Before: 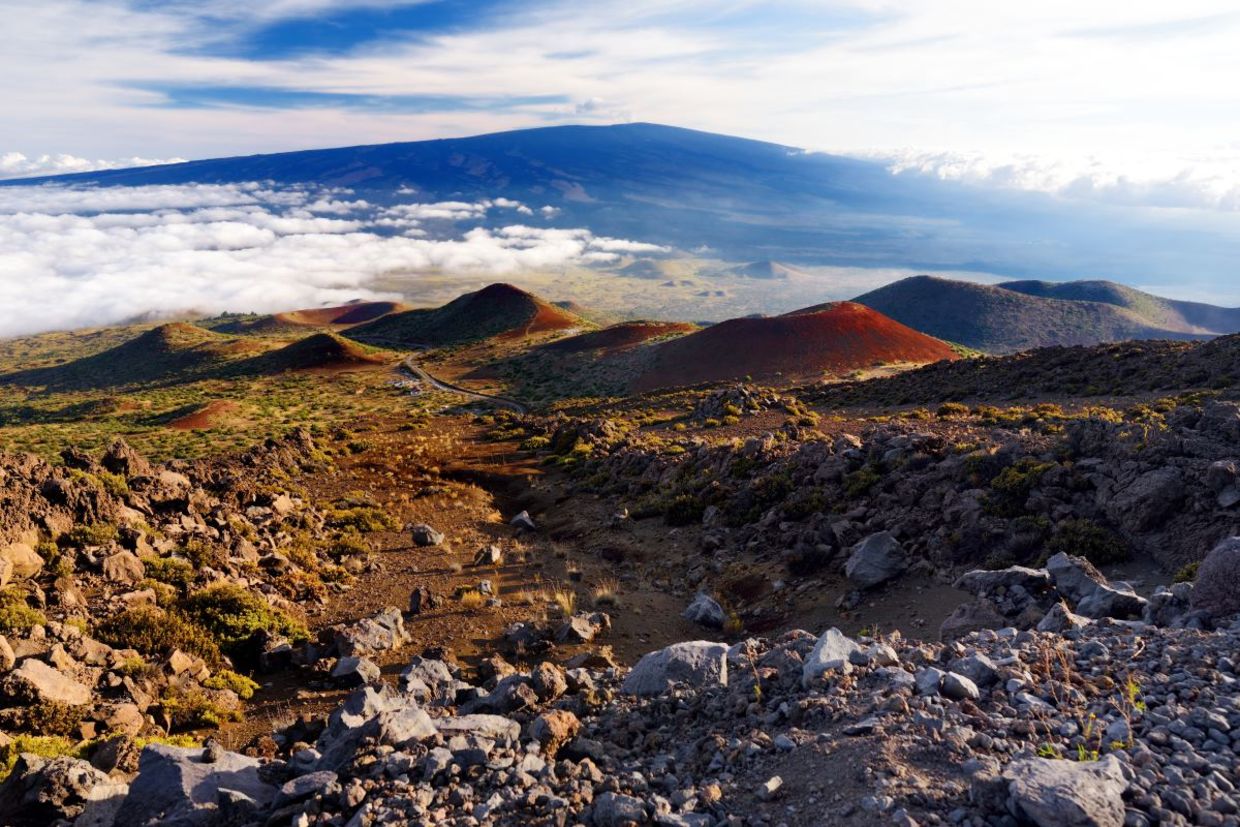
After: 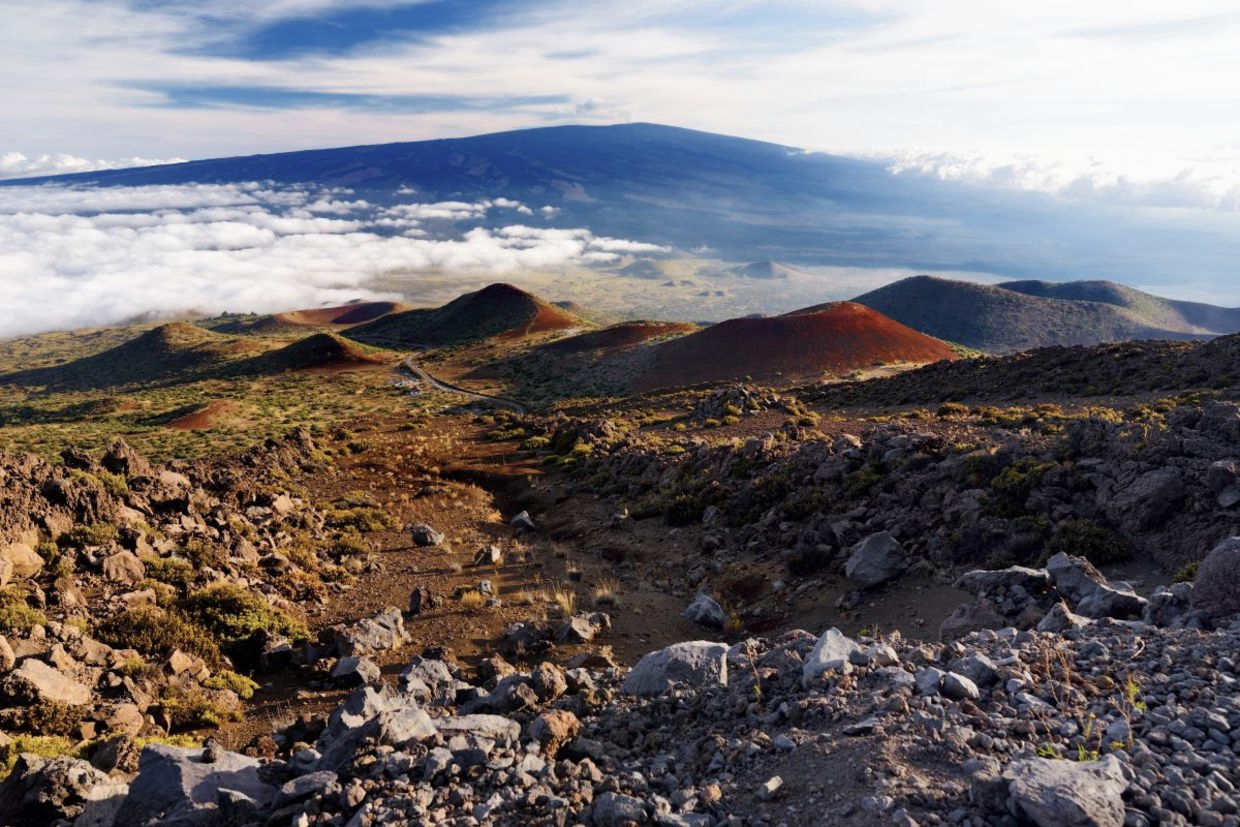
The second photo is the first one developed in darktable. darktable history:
exposure: exposure -0.051 EV, compensate highlight preservation false
color correction: highlights b* 0.058, saturation 0.829
